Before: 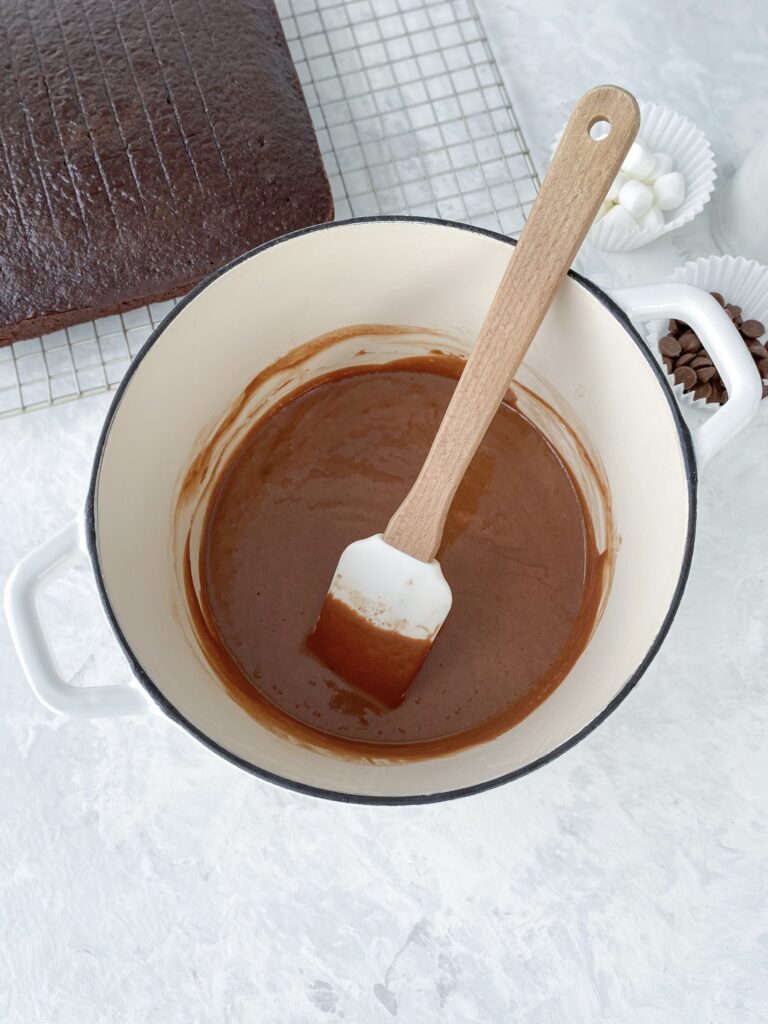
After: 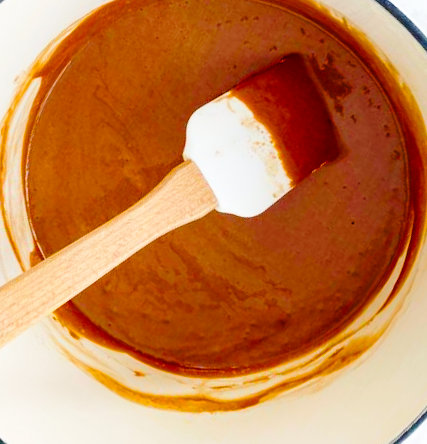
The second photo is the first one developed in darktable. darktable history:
base curve: curves: ch0 [(0, 0) (0.028, 0.03) (0.121, 0.232) (0.46, 0.748) (0.859, 0.968) (1, 1)], preserve colors none
crop and rotate: angle 148.35°, left 9.12%, top 15.647%, right 4.473%, bottom 17.006%
color balance rgb: shadows lift › chroma 2.022%, shadows lift › hue 186.03°, global offset › luminance -0.468%, perceptual saturation grading › global saturation 30.38%, global vibrance 40.512%
